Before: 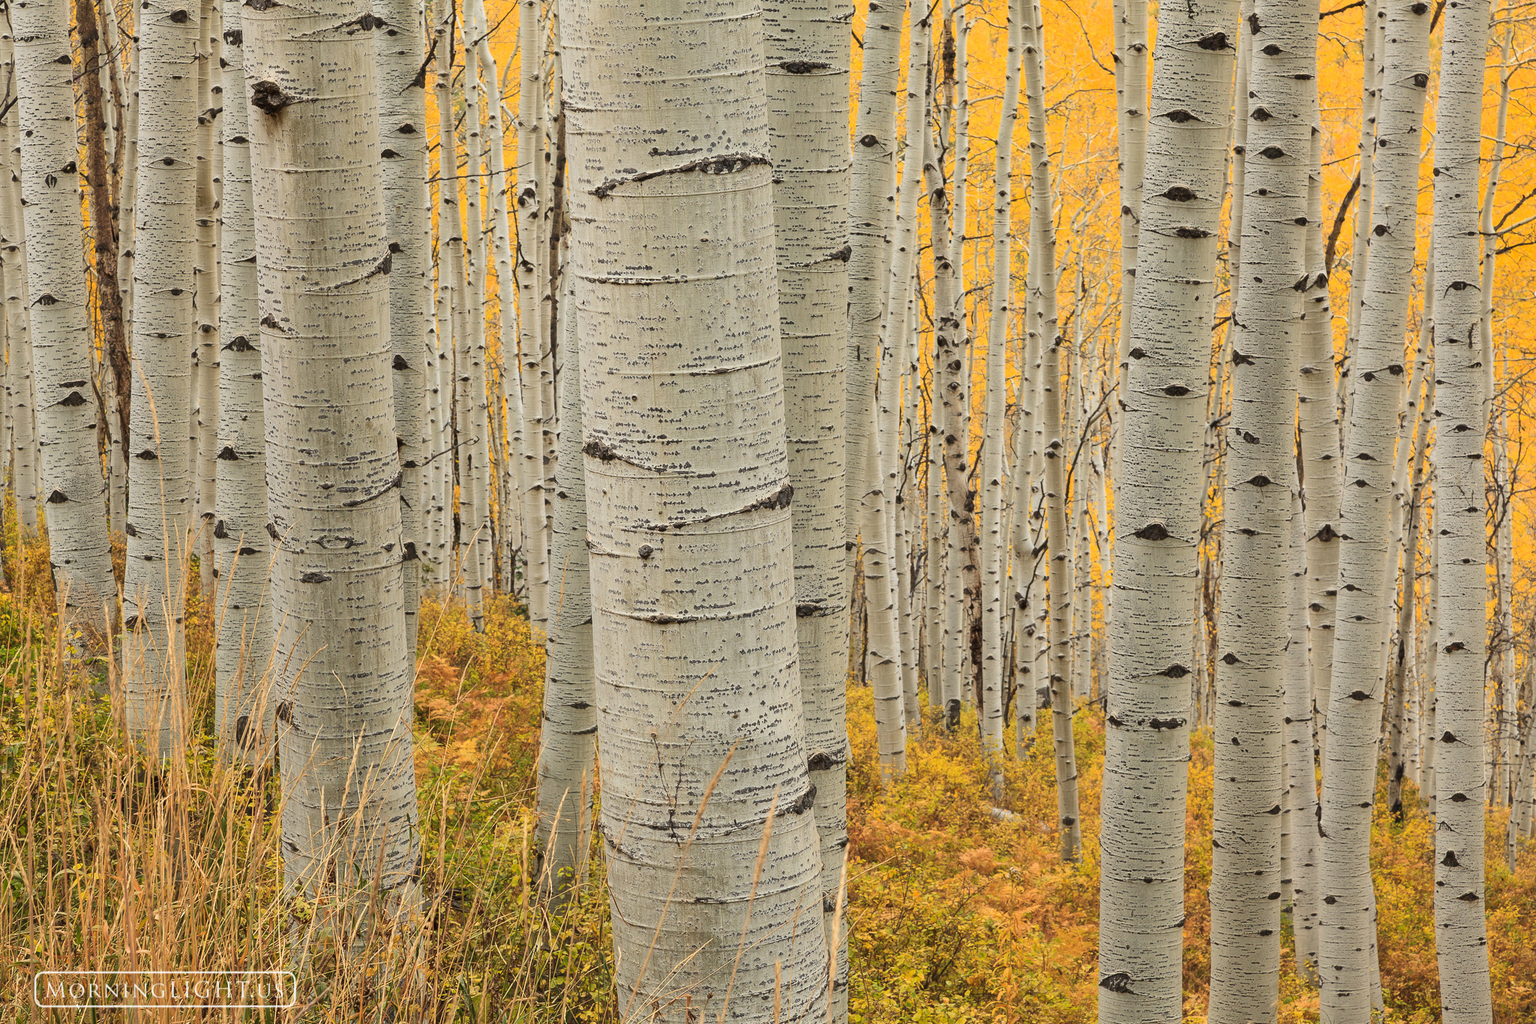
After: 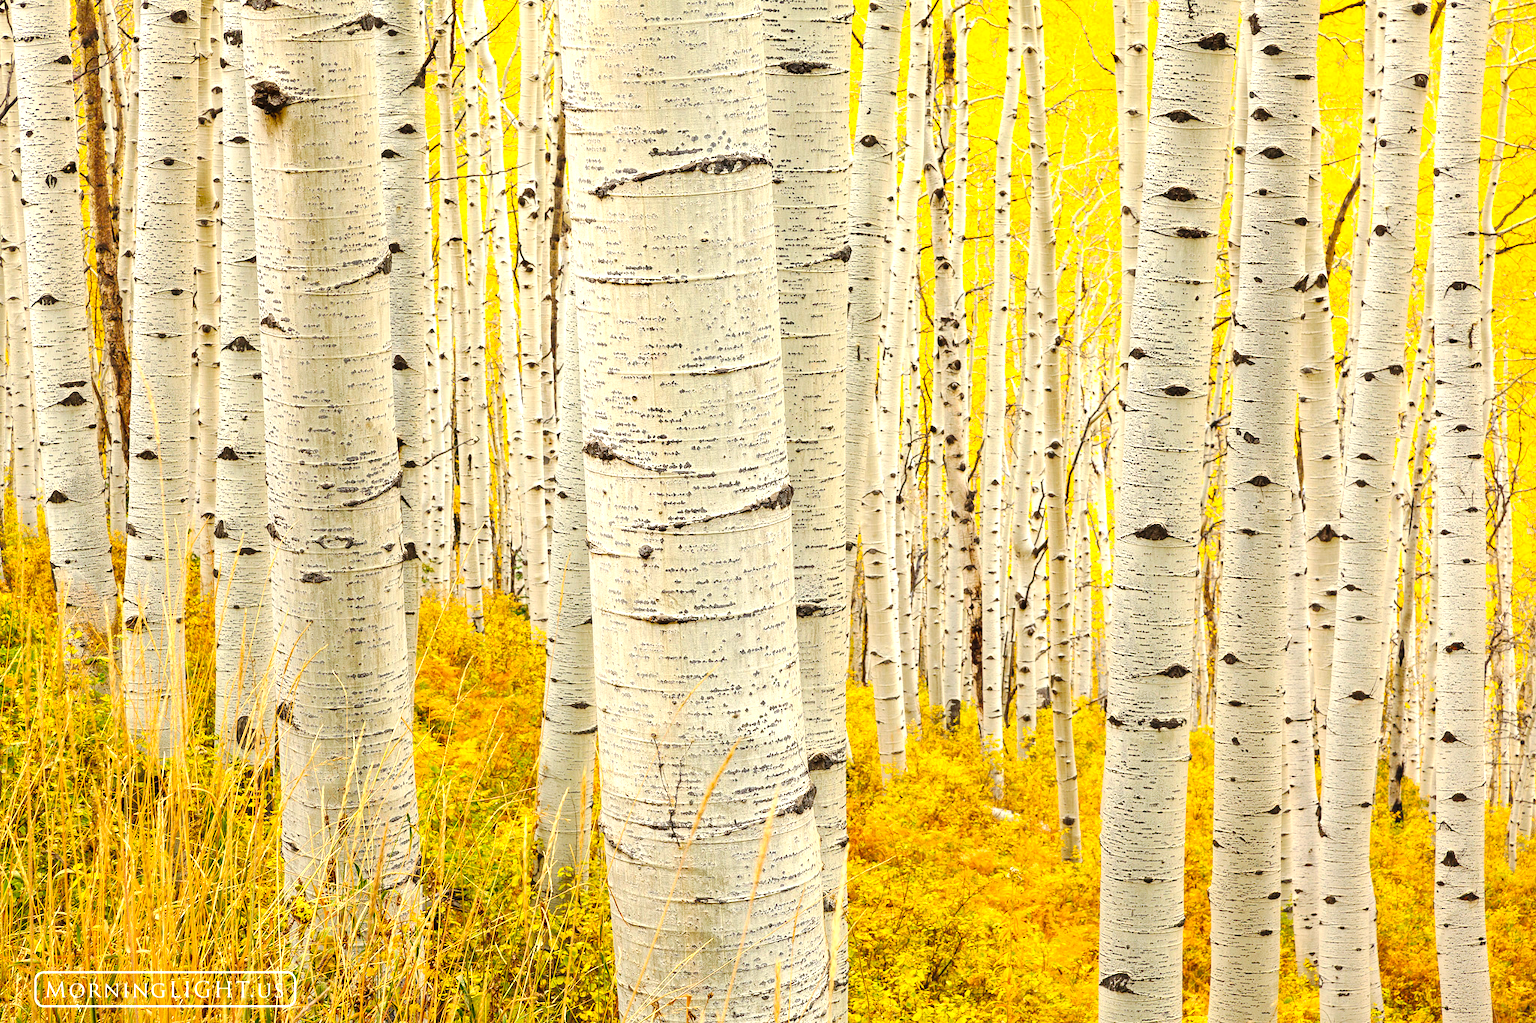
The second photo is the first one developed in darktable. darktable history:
exposure: black level correction 0, exposure 1 EV, compensate highlight preservation false
color balance rgb: perceptual saturation grading › global saturation 29.485%, global vibrance 20%
tone curve: curves: ch0 [(0.003, 0) (0.066, 0.031) (0.16, 0.089) (0.269, 0.218) (0.395, 0.408) (0.517, 0.56) (0.684, 0.734) (0.791, 0.814) (1, 1)]; ch1 [(0, 0) (0.164, 0.115) (0.337, 0.332) (0.39, 0.398) (0.464, 0.461) (0.501, 0.5) (0.507, 0.5) (0.534, 0.532) (0.577, 0.59) (0.652, 0.681) (0.733, 0.764) (0.819, 0.823) (1, 1)]; ch2 [(0, 0) (0.337, 0.382) (0.464, 0.476) (0.501, 0.5) (0.527, 0.54) (0.551, 0.565) (0.628, 0.632) (0.689, 0.686) (1, 1)], preserve colors none
